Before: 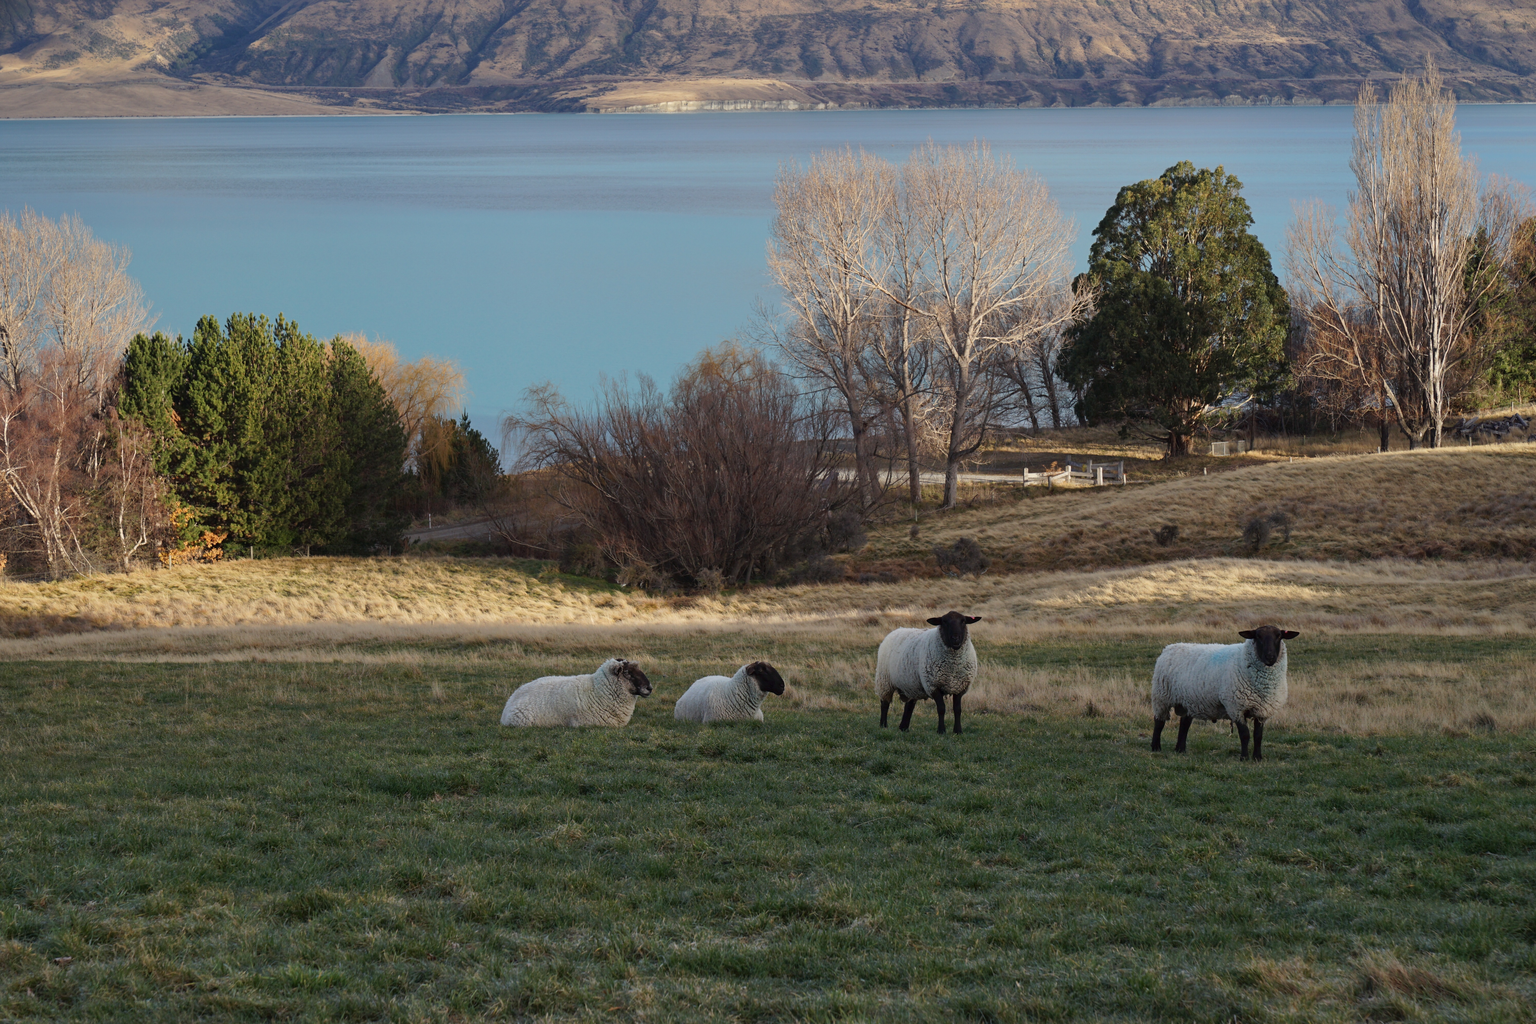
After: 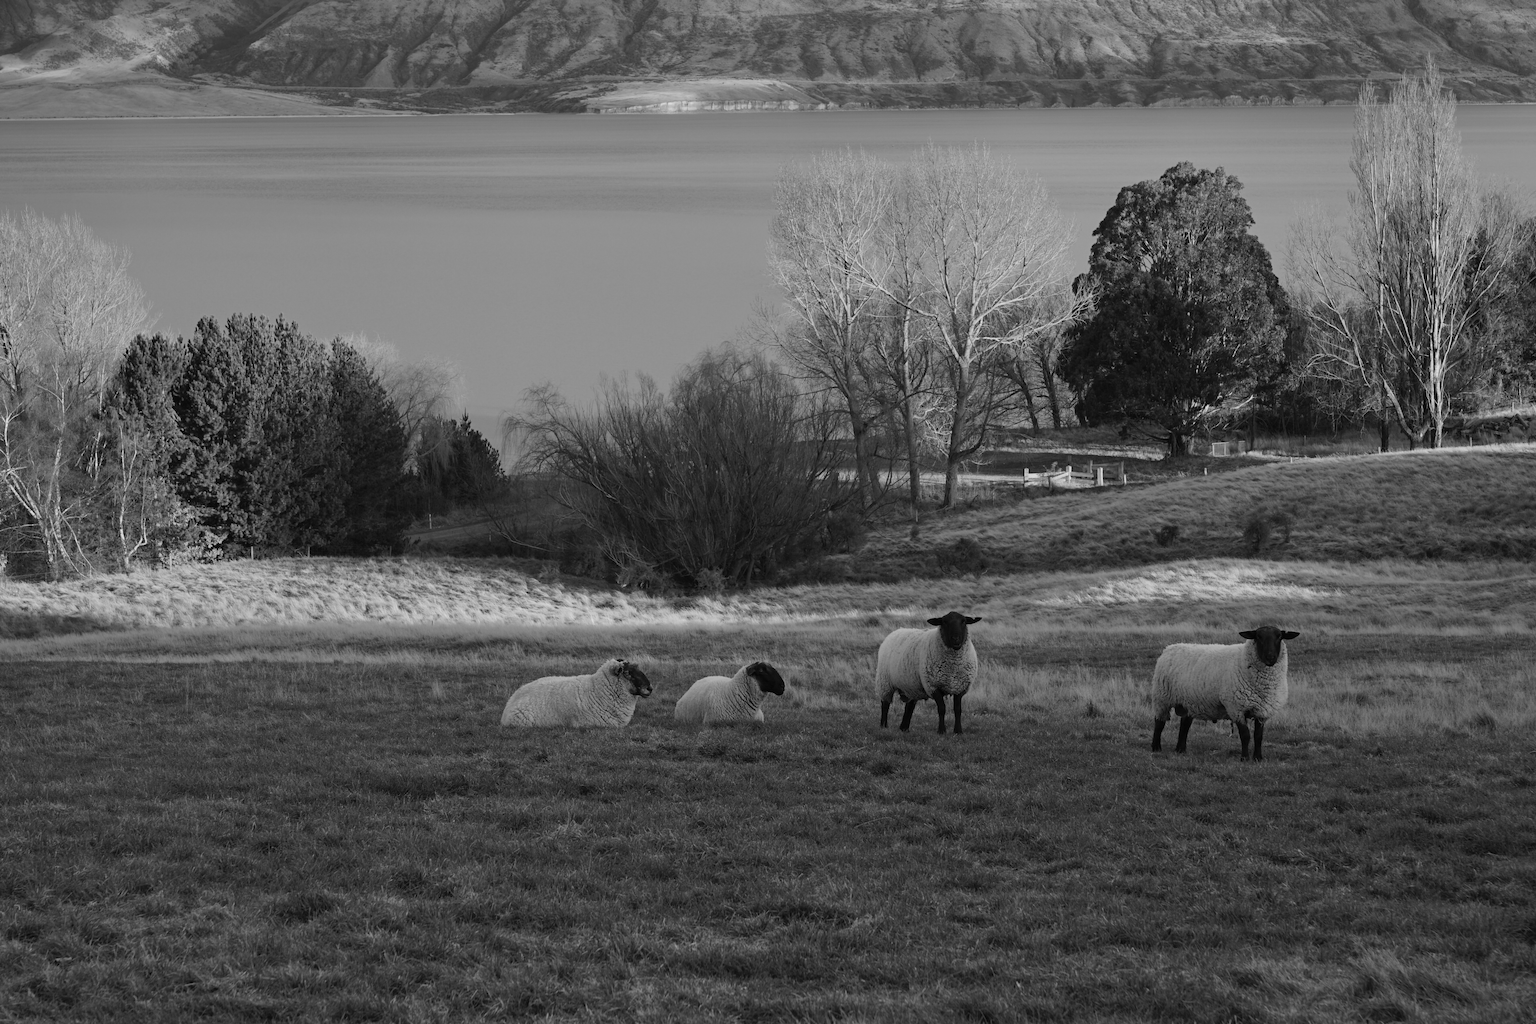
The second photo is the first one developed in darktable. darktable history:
monochrome: a -71.75, b 75.82
contrast brightness saturation: contrast 0.08, saturation 0.2
